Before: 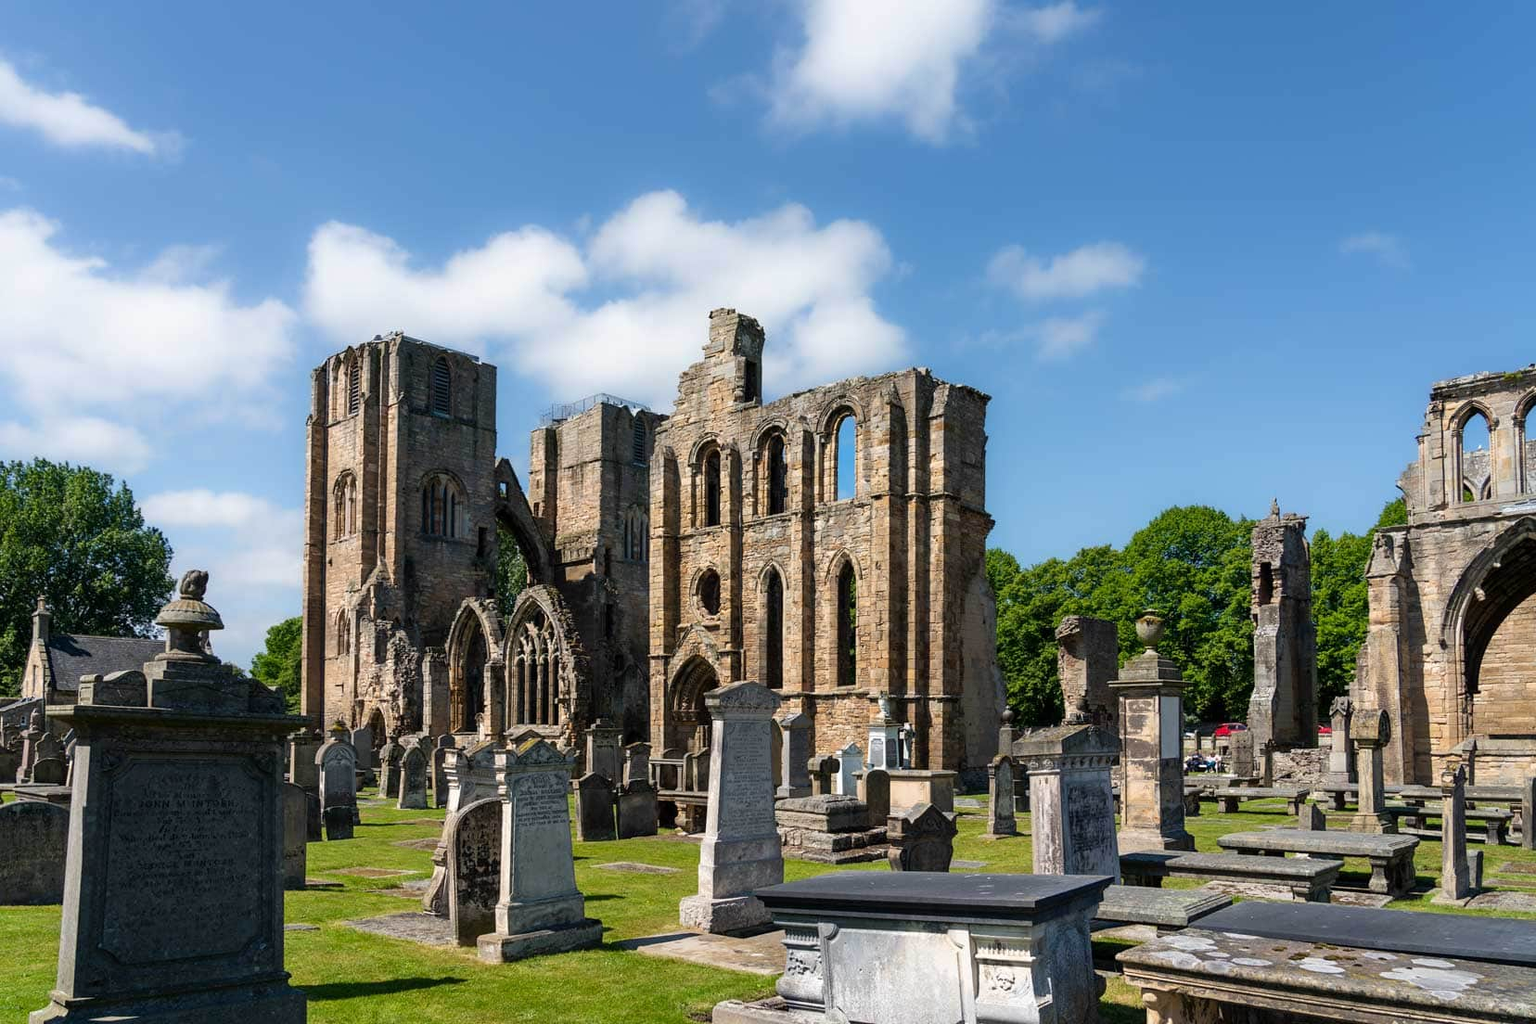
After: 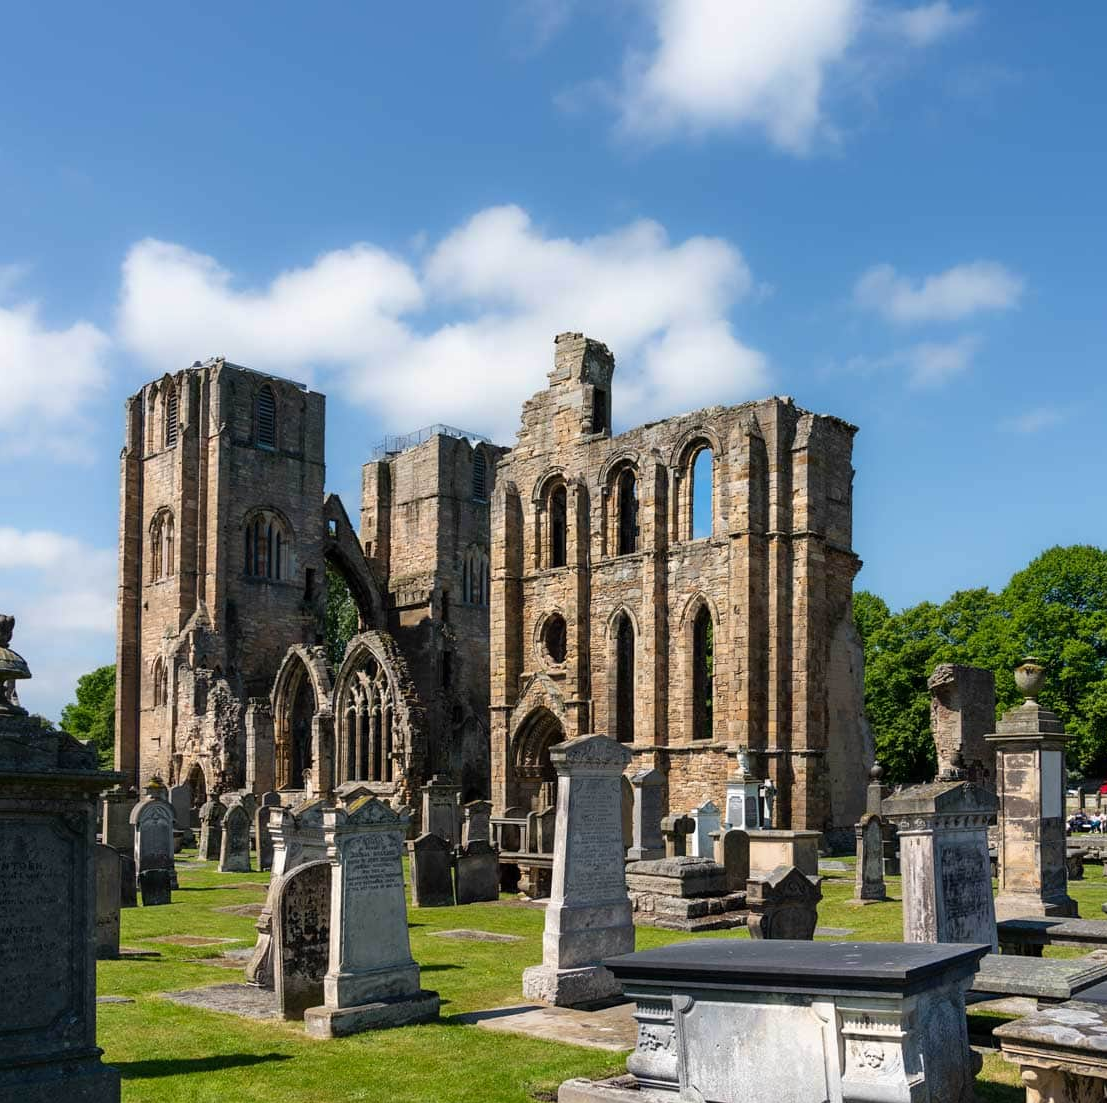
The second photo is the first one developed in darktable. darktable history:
crop and rotate: left 12.729%, right 20.406%
